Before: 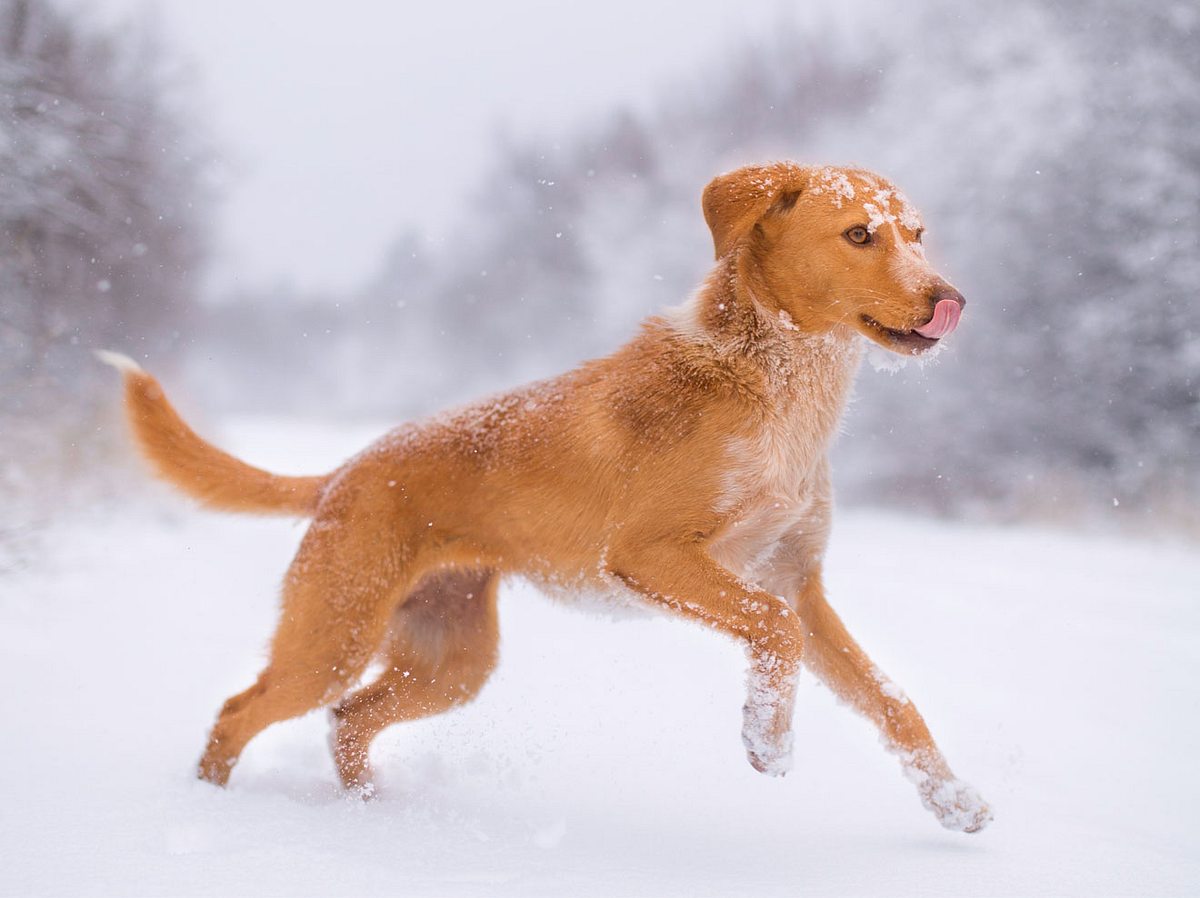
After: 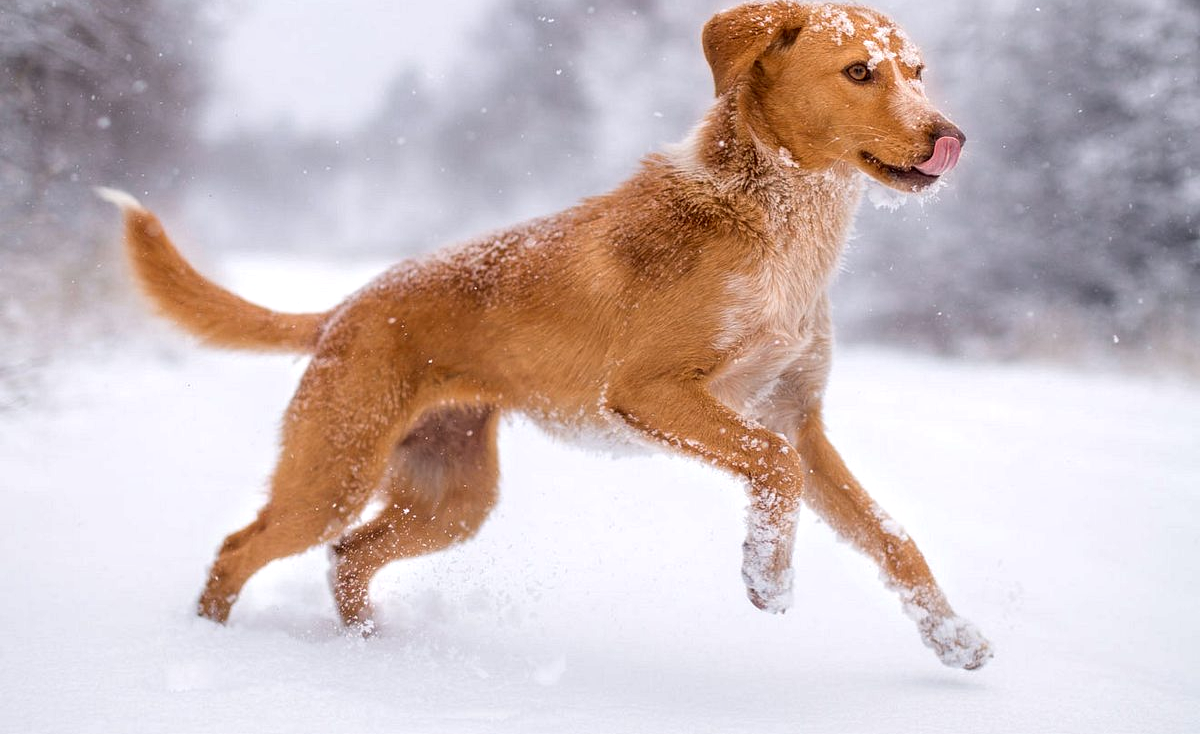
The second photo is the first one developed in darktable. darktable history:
crop and rotate: top 18.221%
local contrast: detail 150%
